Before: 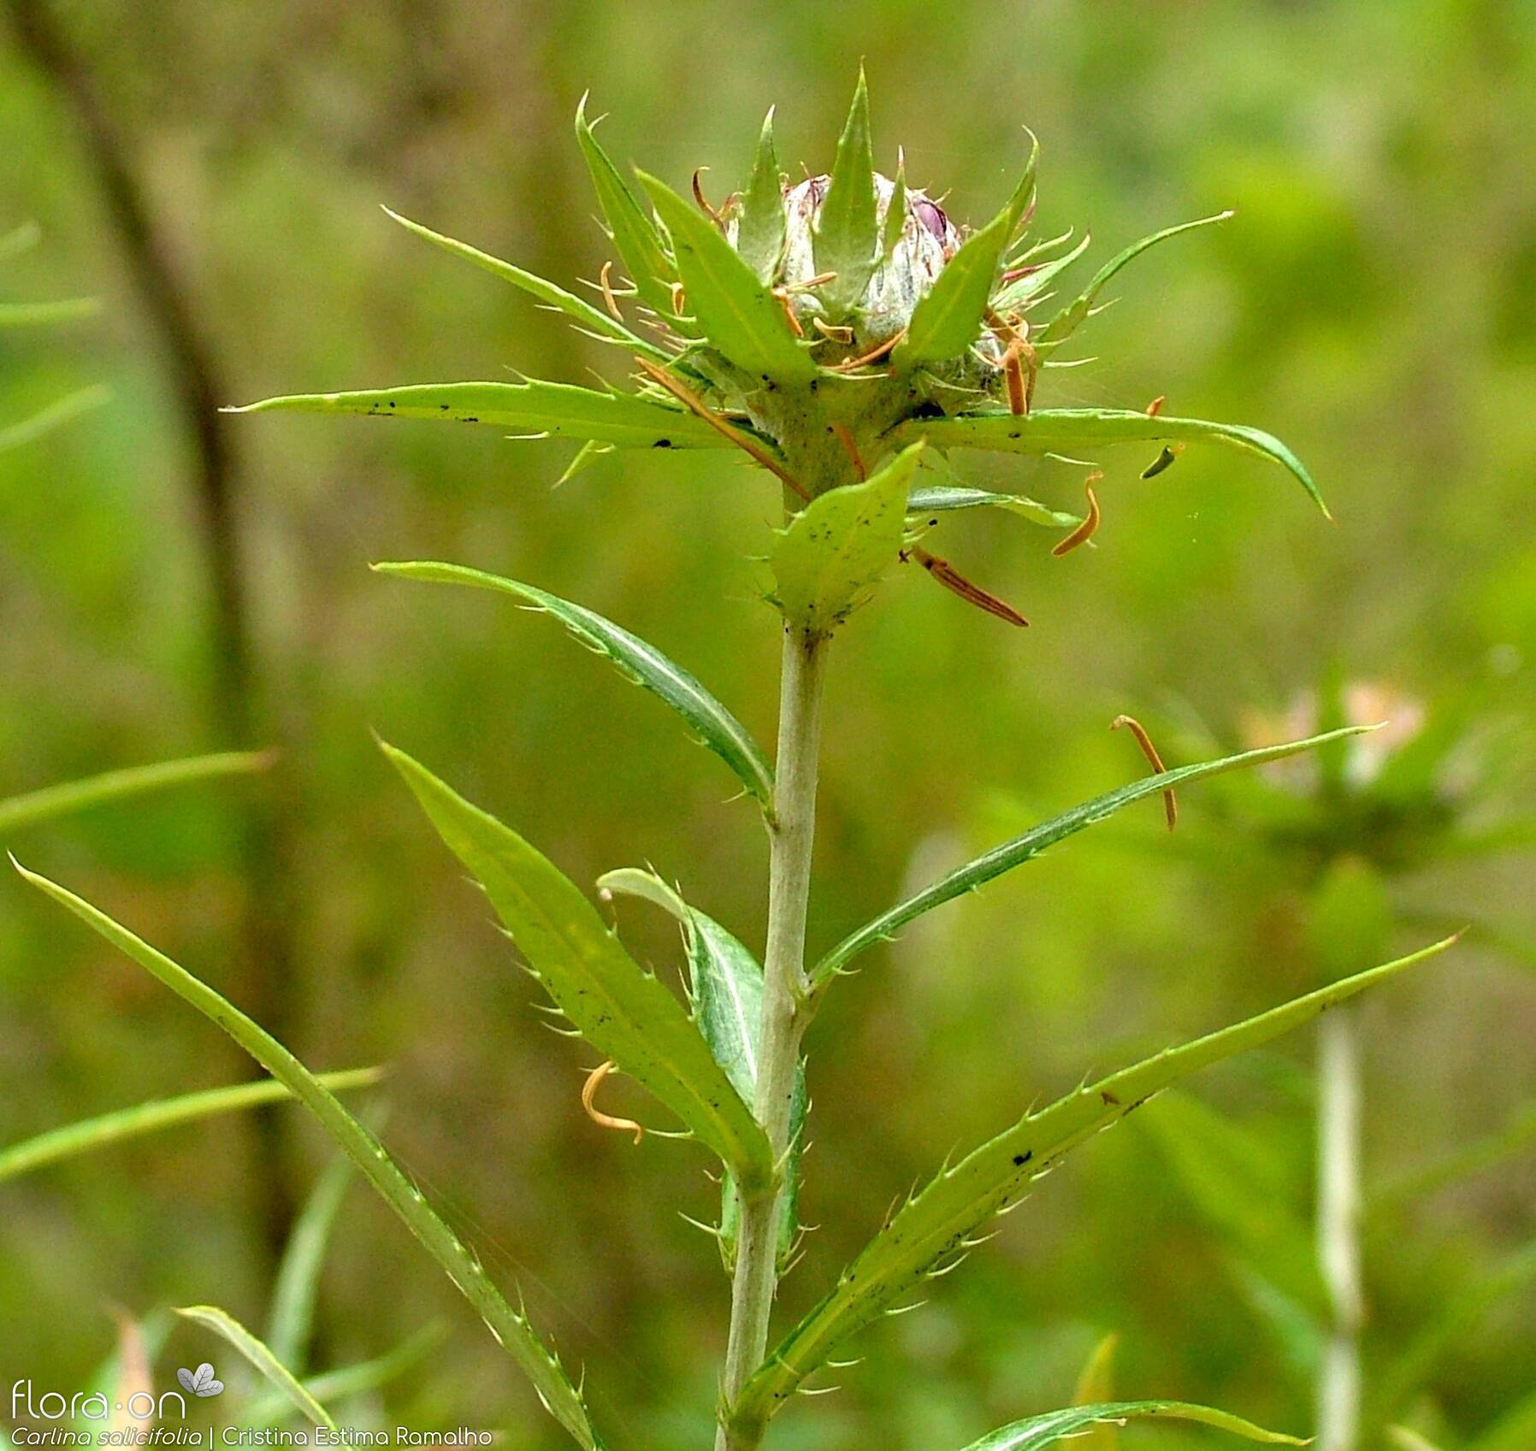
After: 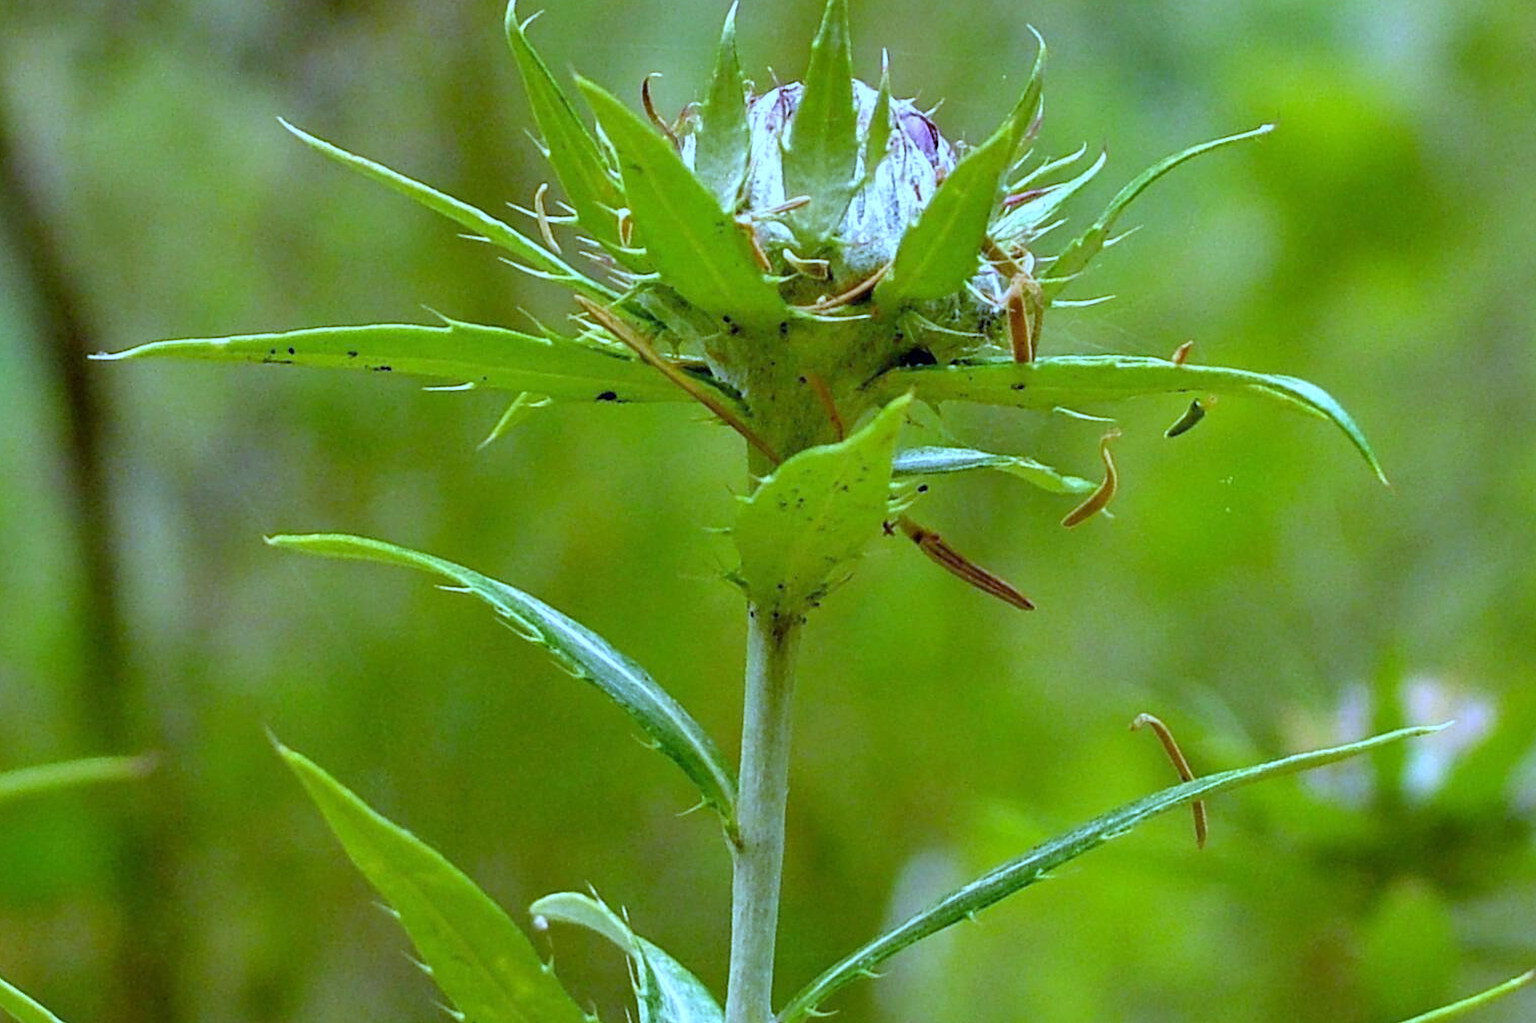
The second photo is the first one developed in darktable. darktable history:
crop and rotate: left 9.345%, top 7.22%, right 4.982%, bottom 32.331%
white balance: red 0.766, blue 1.537
